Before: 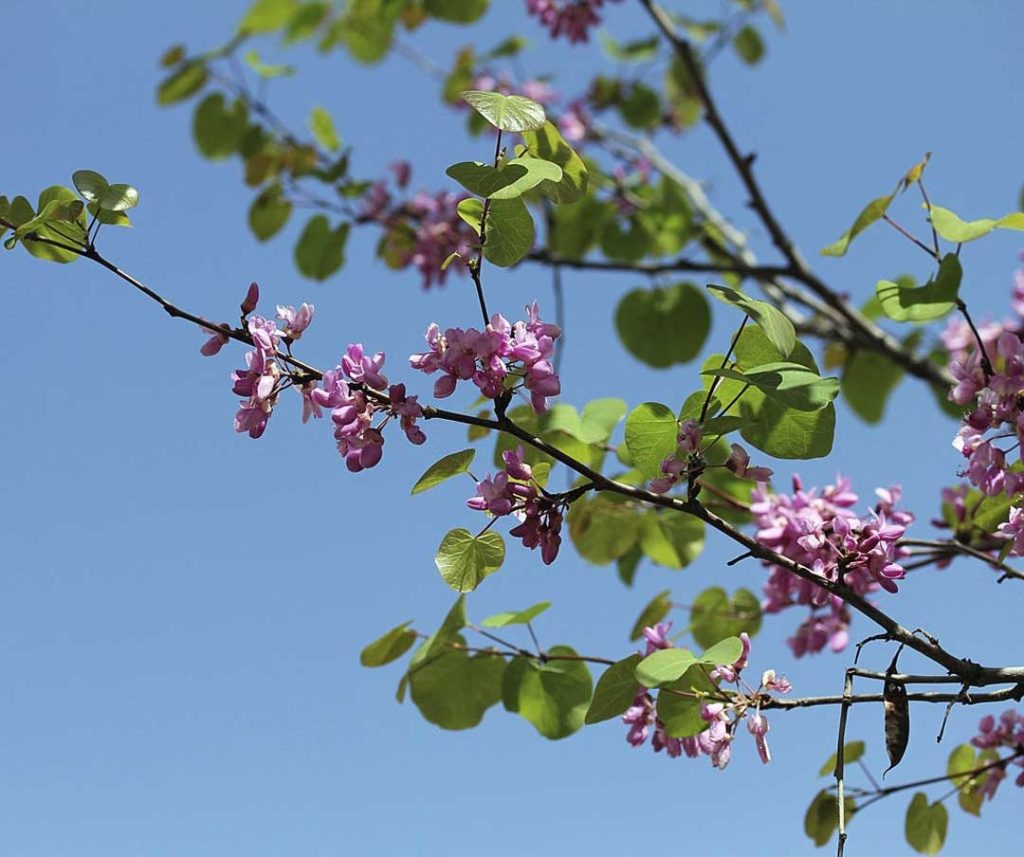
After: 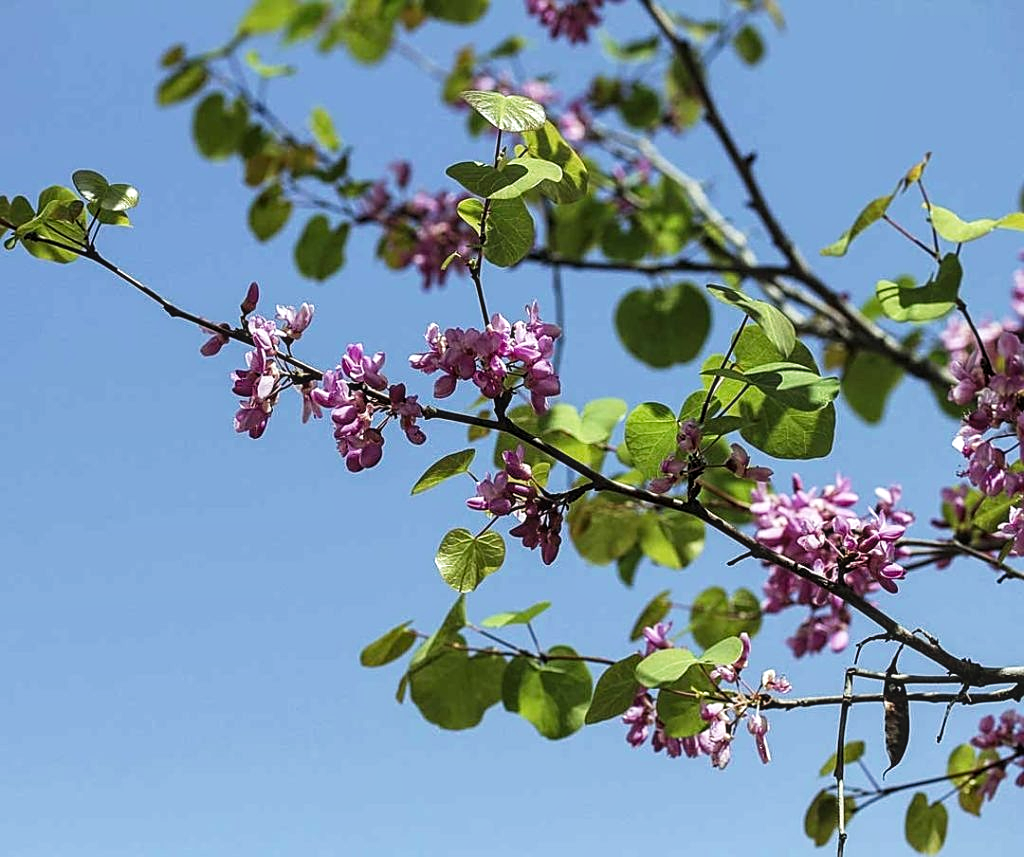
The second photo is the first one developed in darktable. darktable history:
local contrast: detail 130%
sharpen: on, module defaults
tone curve: curves: ch0 [(0, 0.036) (0.119, 0.115) (0.461, 0.479) (0.715, 0.767) (0.817, 0.865) (1, 0.998)]; ch1 [(0, 0) (0.377, 0.416) (0.44, 0.478) (0.487, 0.498) (0.514, 0.525) (0.538, 0.552) (0.67, 0.688) (1, 1)]; ch2 [(0, 0) (0.38, 0.405) (0.463, 0.445) (0.492, 0.486) (0.524, 0.541) (0.578, 0.59) (0.653, 0.658) (1, 1)], preserve colors none
